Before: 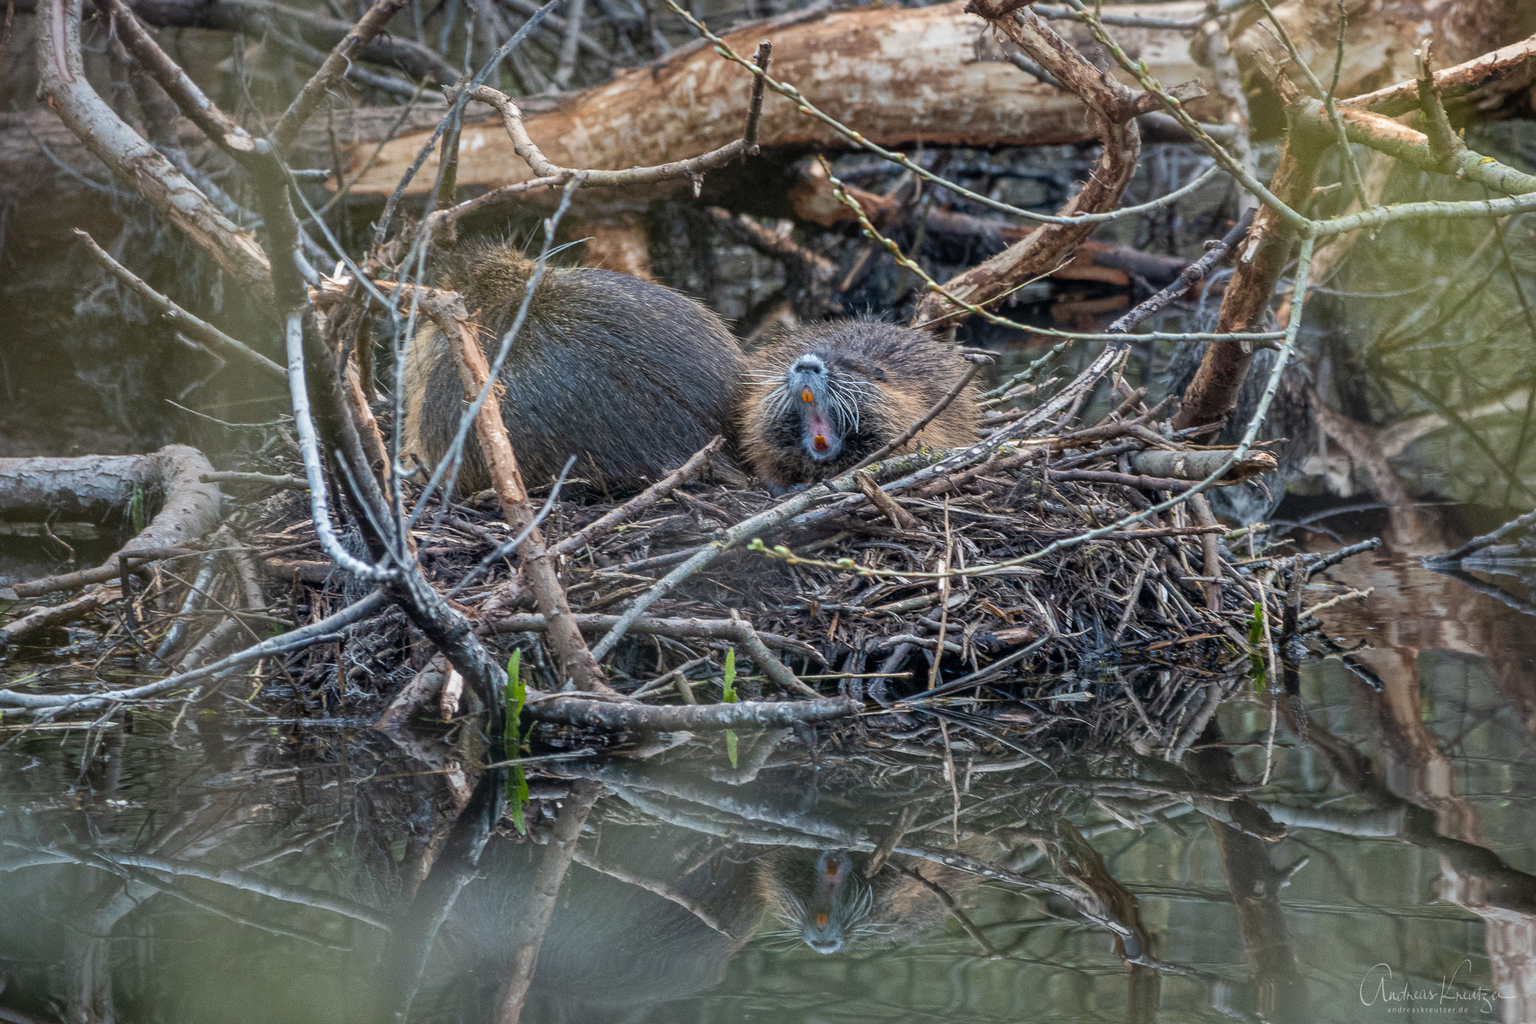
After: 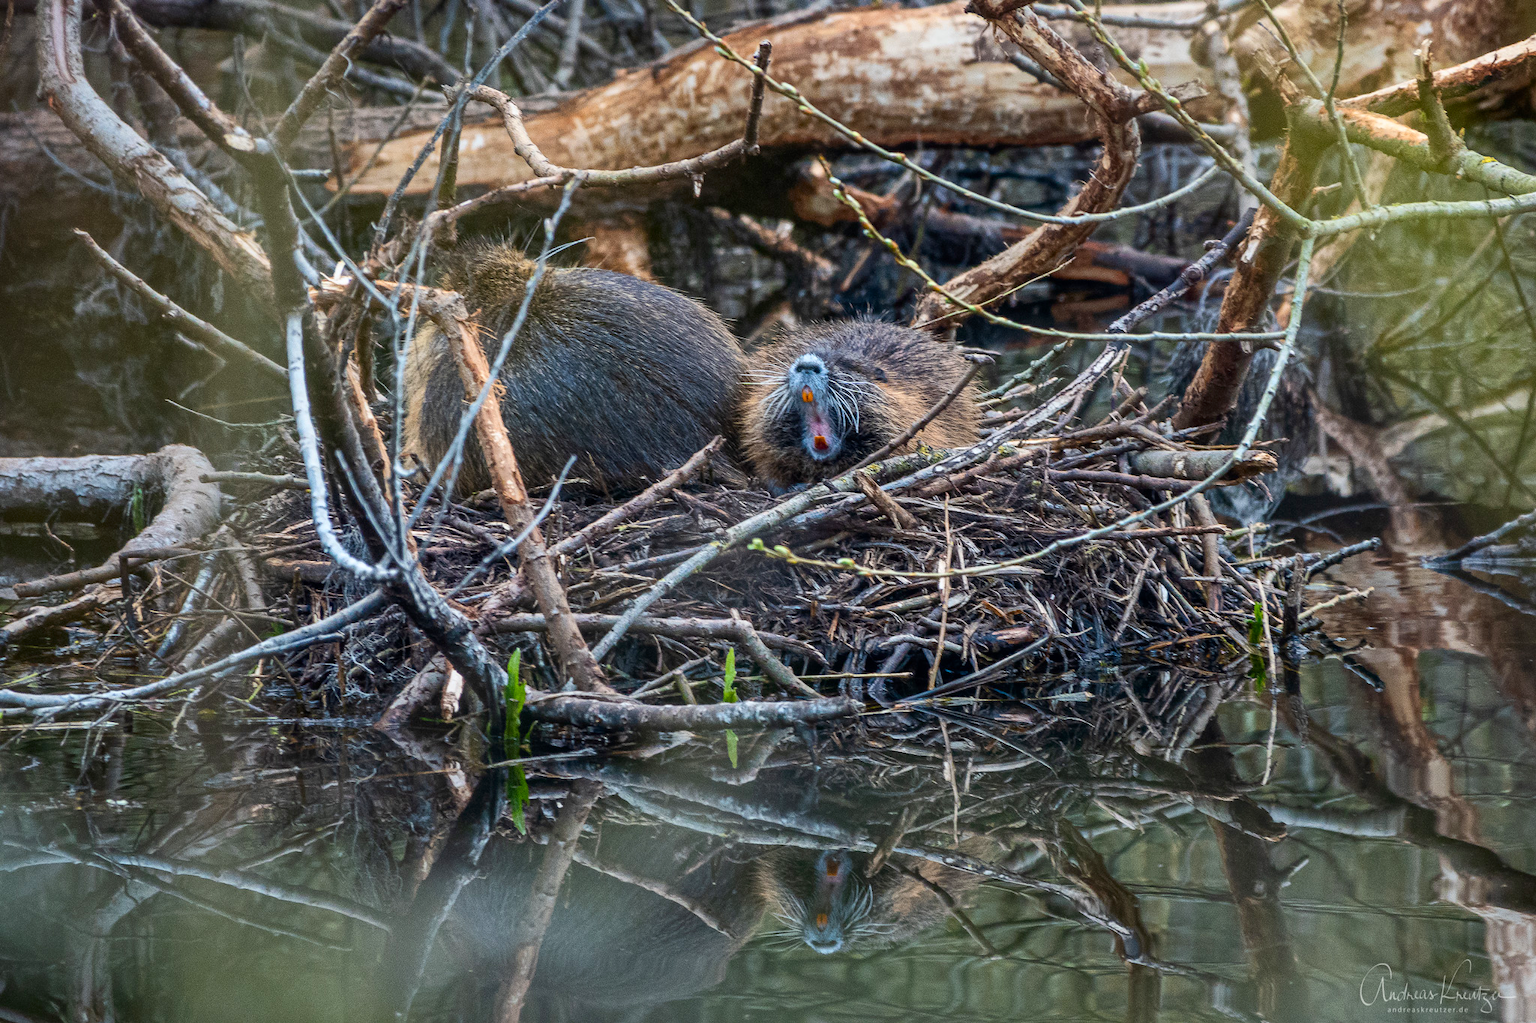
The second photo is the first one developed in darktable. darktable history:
contrast brightness saturation: contrast 0.173, saturation 0.295
